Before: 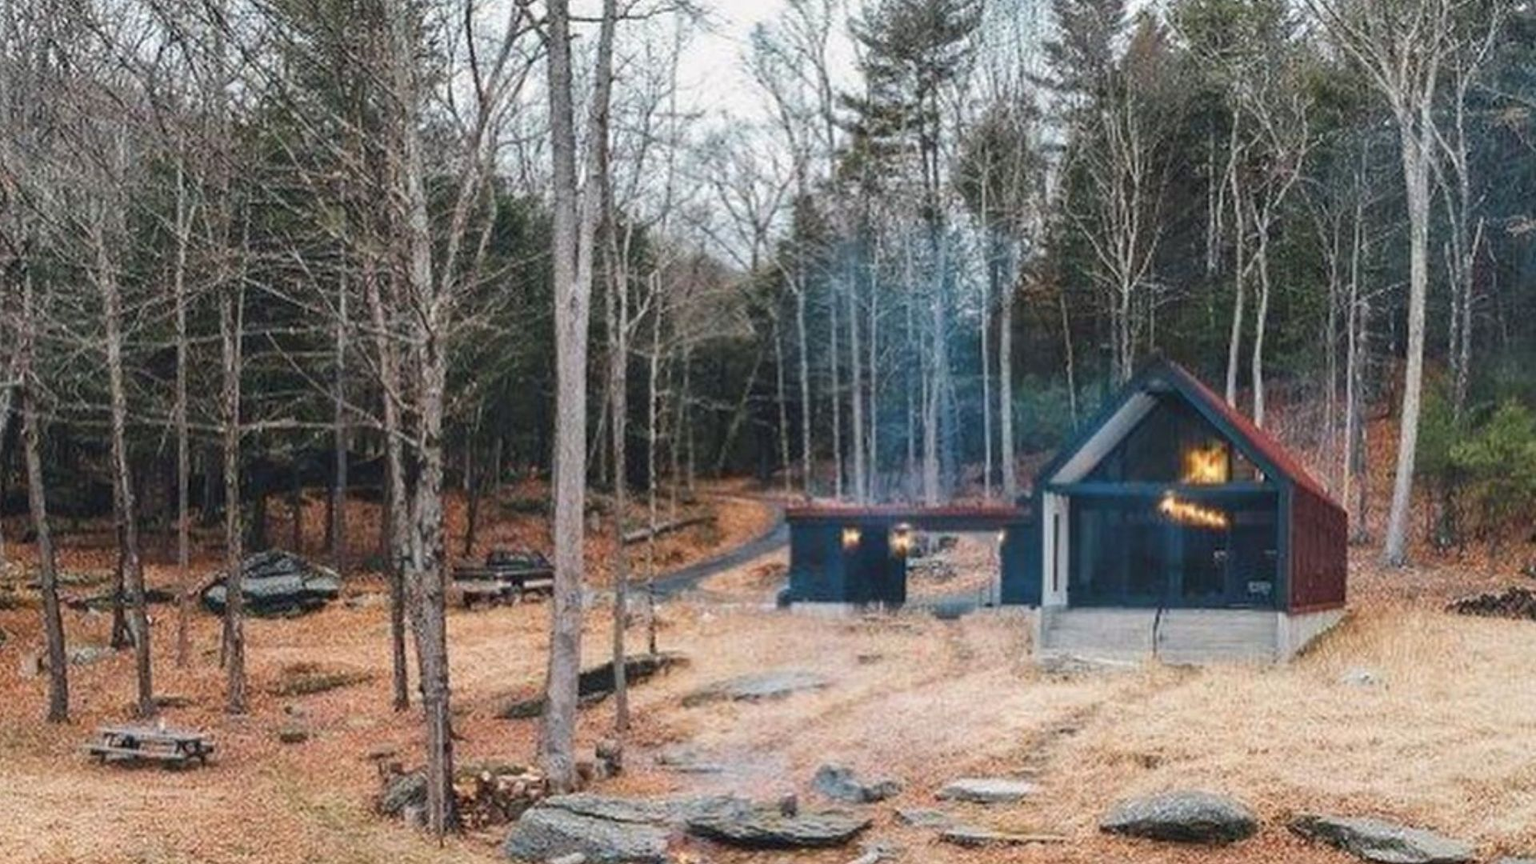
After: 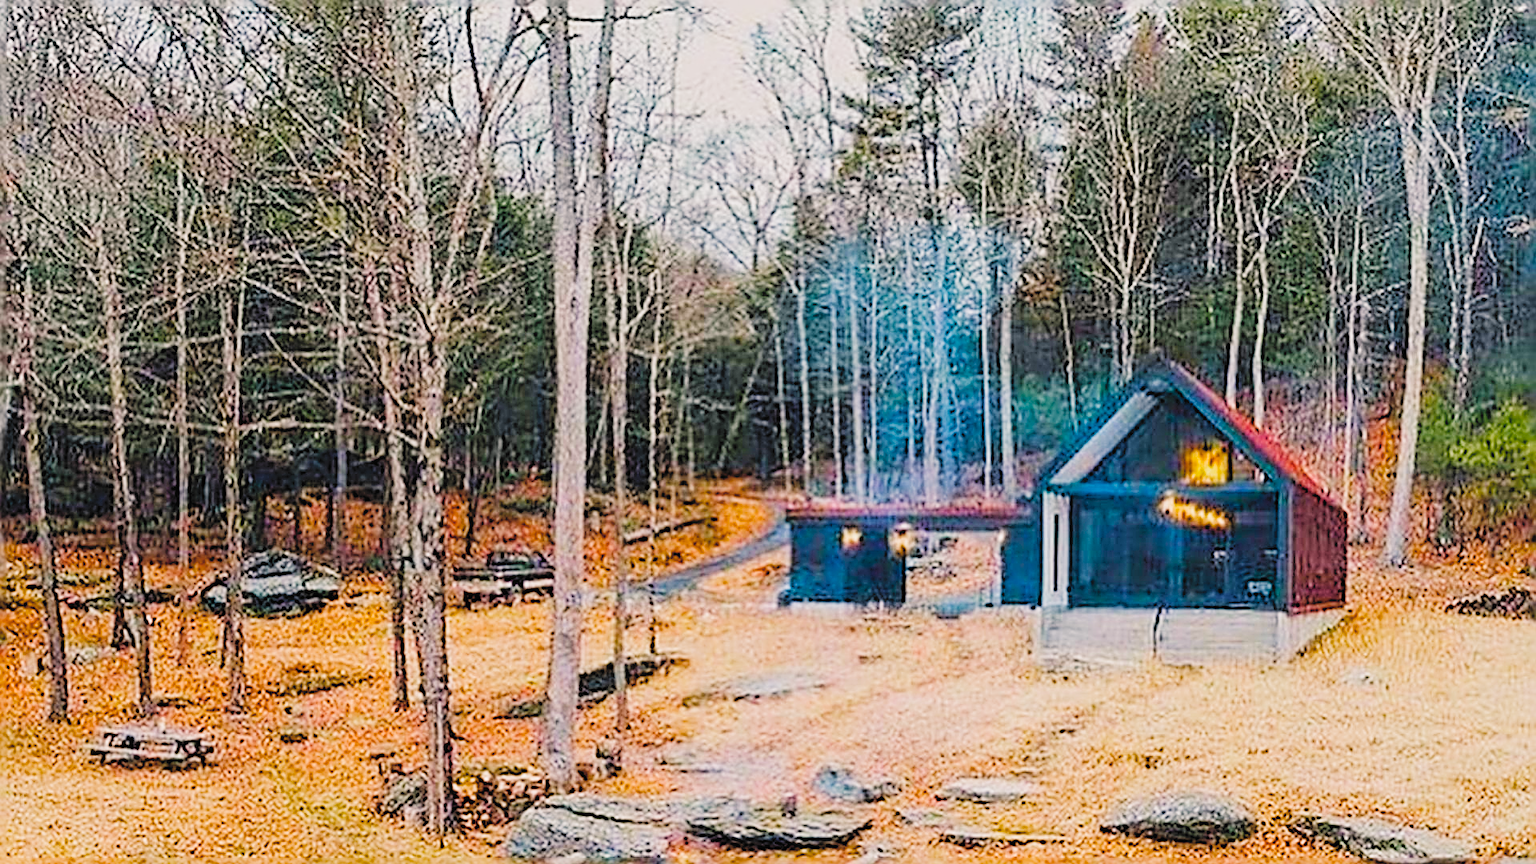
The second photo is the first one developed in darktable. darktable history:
sharpen: radius 3.176, amount 1.715
filmic rgb: black relative exposure -6.97 EV, white relative exposure 5.59 EV, hardness 2.85, preserve chrominance no, color science v5 (2021), iterations of high-quality reconstruction 0
color balance rgb: highlights gain › chroma 2.067%, highlights gain › hue 45.24°, perceptual saturation grading › global saturation 37.171%, perceptual saturation grading › shadows 35.597%, global vibrance 30.197%
contrast brightness saturation: contrast 0.1, brightness 0.307, saturation 0.143
